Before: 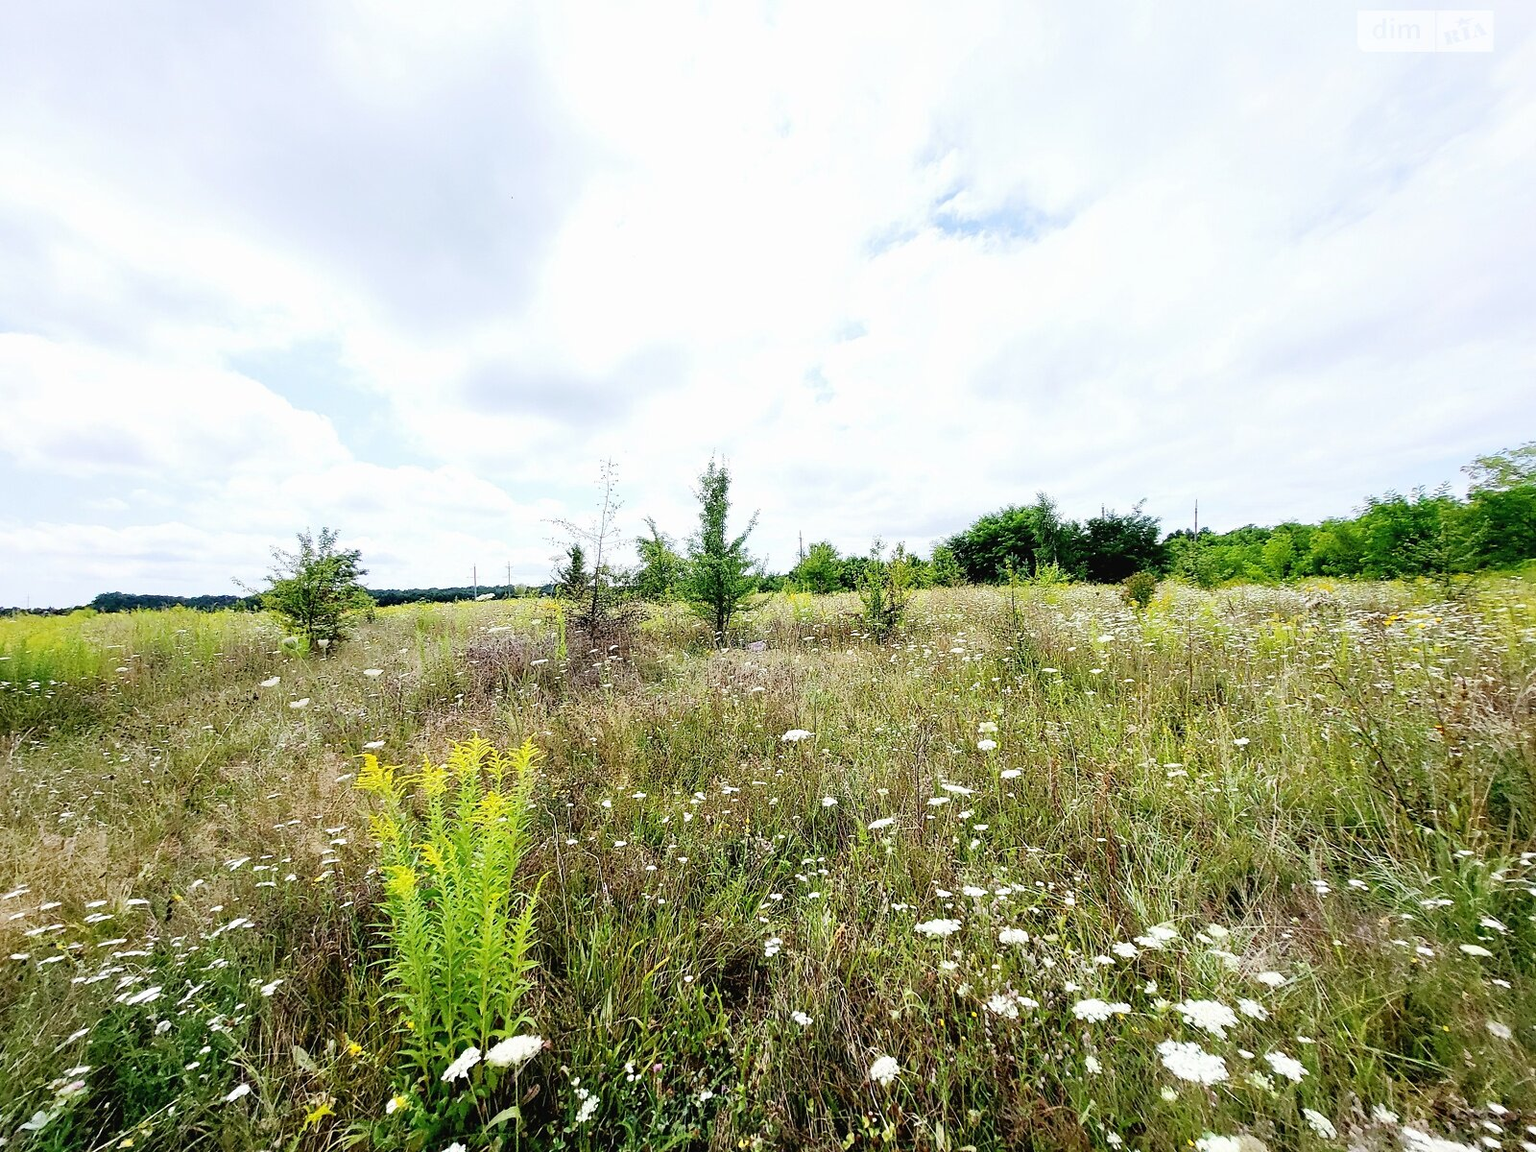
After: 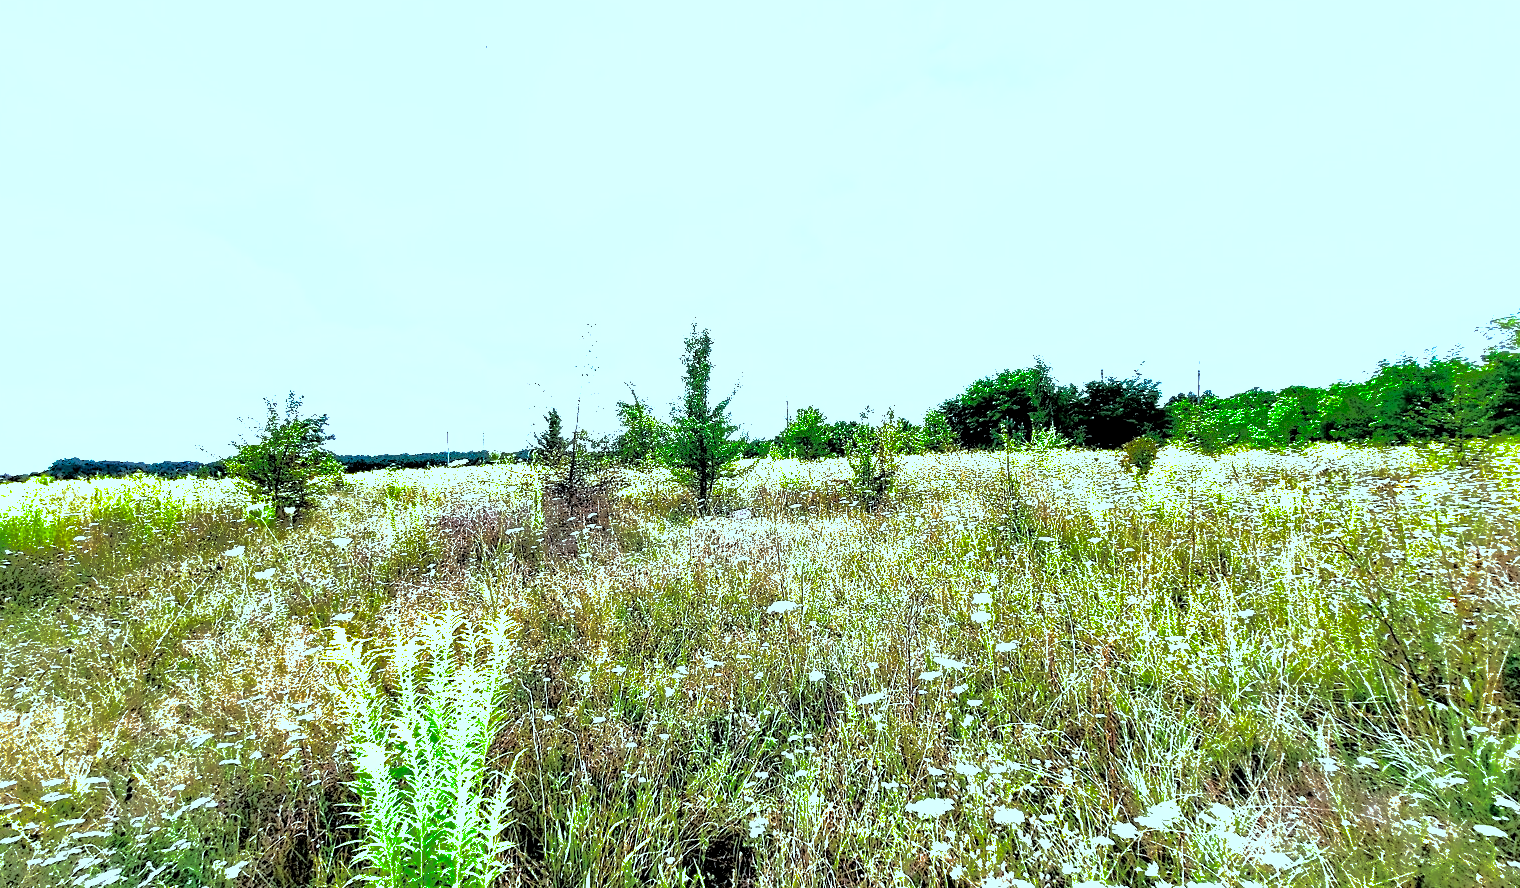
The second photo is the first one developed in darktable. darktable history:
color correction: highlights a* -10.69, highlights b* -19.19
shadows and highlights: shadows -19.91, highlights -73.15
graduated density: on, module defaults
tone equalizer: -8 EV -0.75 EV, -7 EV -0.7 EV, -6 EV -0.6 EV, -5 EV -0.4 EV, -3 EV 0.4 EV, -2 EV 0.6 EV, -1 EV 0.7 EV, +0 EV 0.75 EV, edges refinement/feathering 500, mask exposure compensation -1.57 EV, preserve details no
crop and rotate: left 2.991%, top 13.302%, right 1.981%, bottom 12.636%
exposure: black level correction 0, exposure 0.7 EV, compensate exposure bias true, compensate highlight preservation false
white balance: emerald 1
rgb levels: levels [[0.013, 0.434, 0.89], [0, 0.5, 1], [0, 0.5, 1]]
